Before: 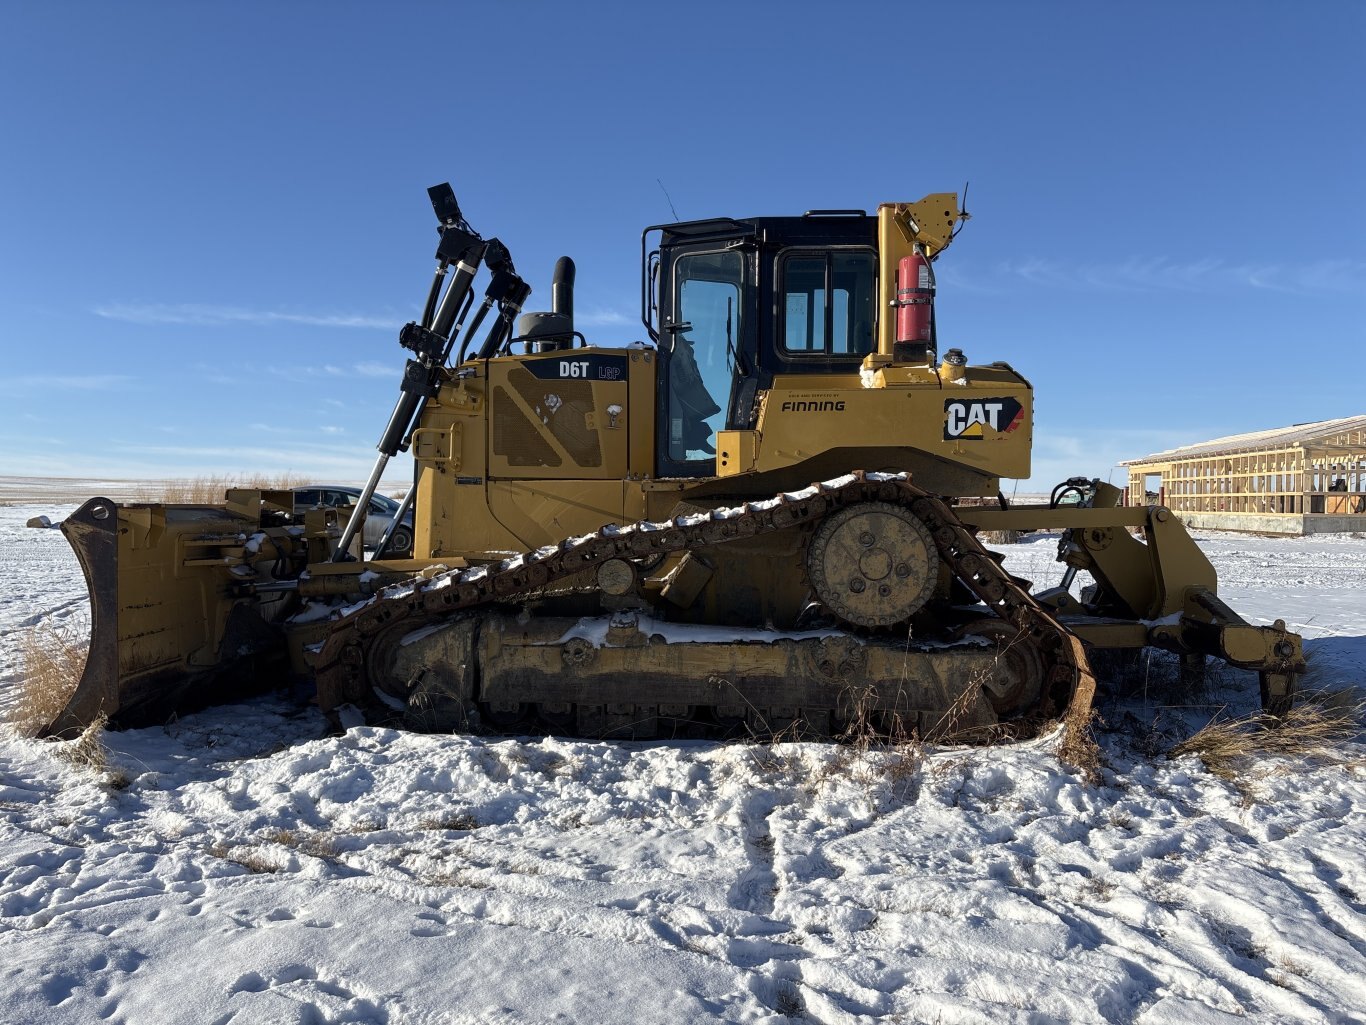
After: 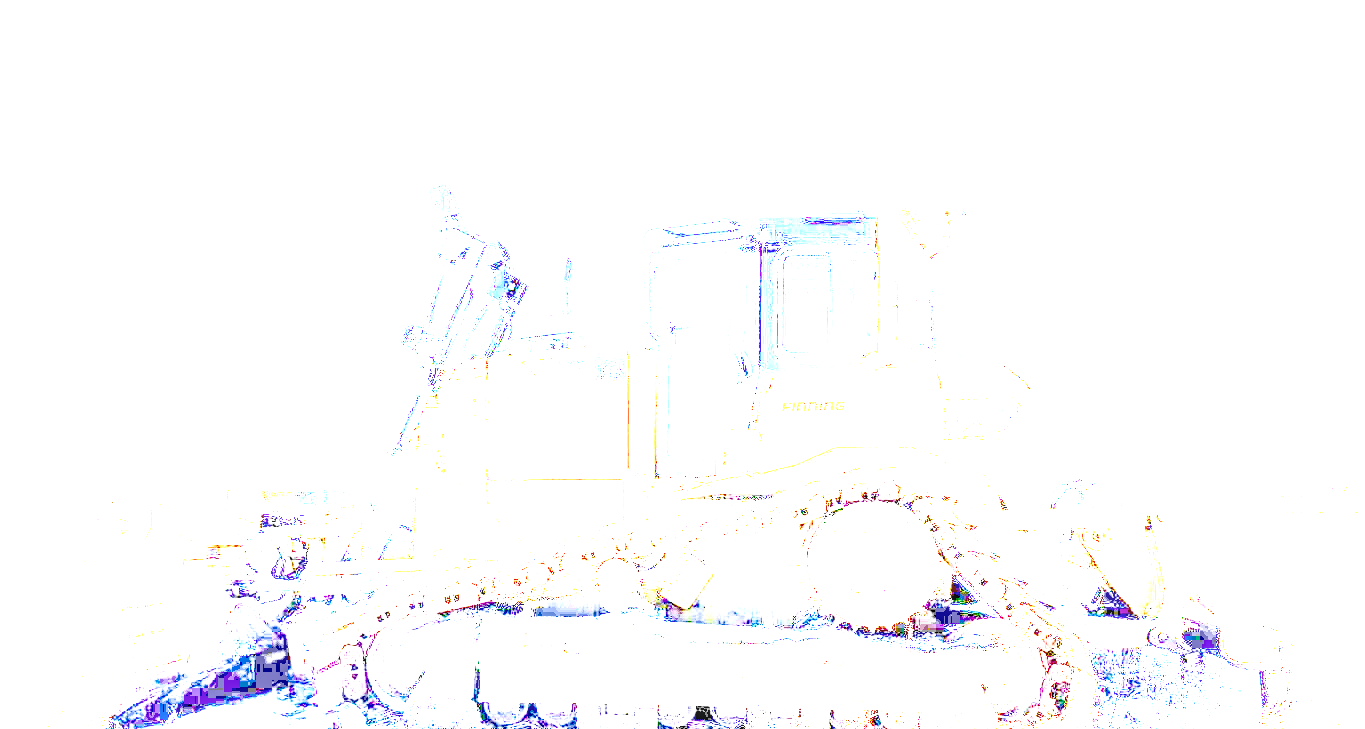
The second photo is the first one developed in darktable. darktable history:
contrast brightness saturation: saturation -0.051
crop: right 0.001%, bottom 28.833%
local contrast: highlights 60%, shadows 59%, detail 160%
base curve: curves: ch0 [(0, 0) (0.028, 0.03) (0.121, 0.232) (0.46, 0.748) (0.859, 0.968) (1, 1)], preserve colors none
color balance rgb: perceptual saturation grading › global saturation 0.652%, global vibrance 20%
exposure: exposure 7.899 EV, compensate exposure bias true, compensate highlight preservation false
shadows and highlights: shadows -1.51, highlights 40.11
